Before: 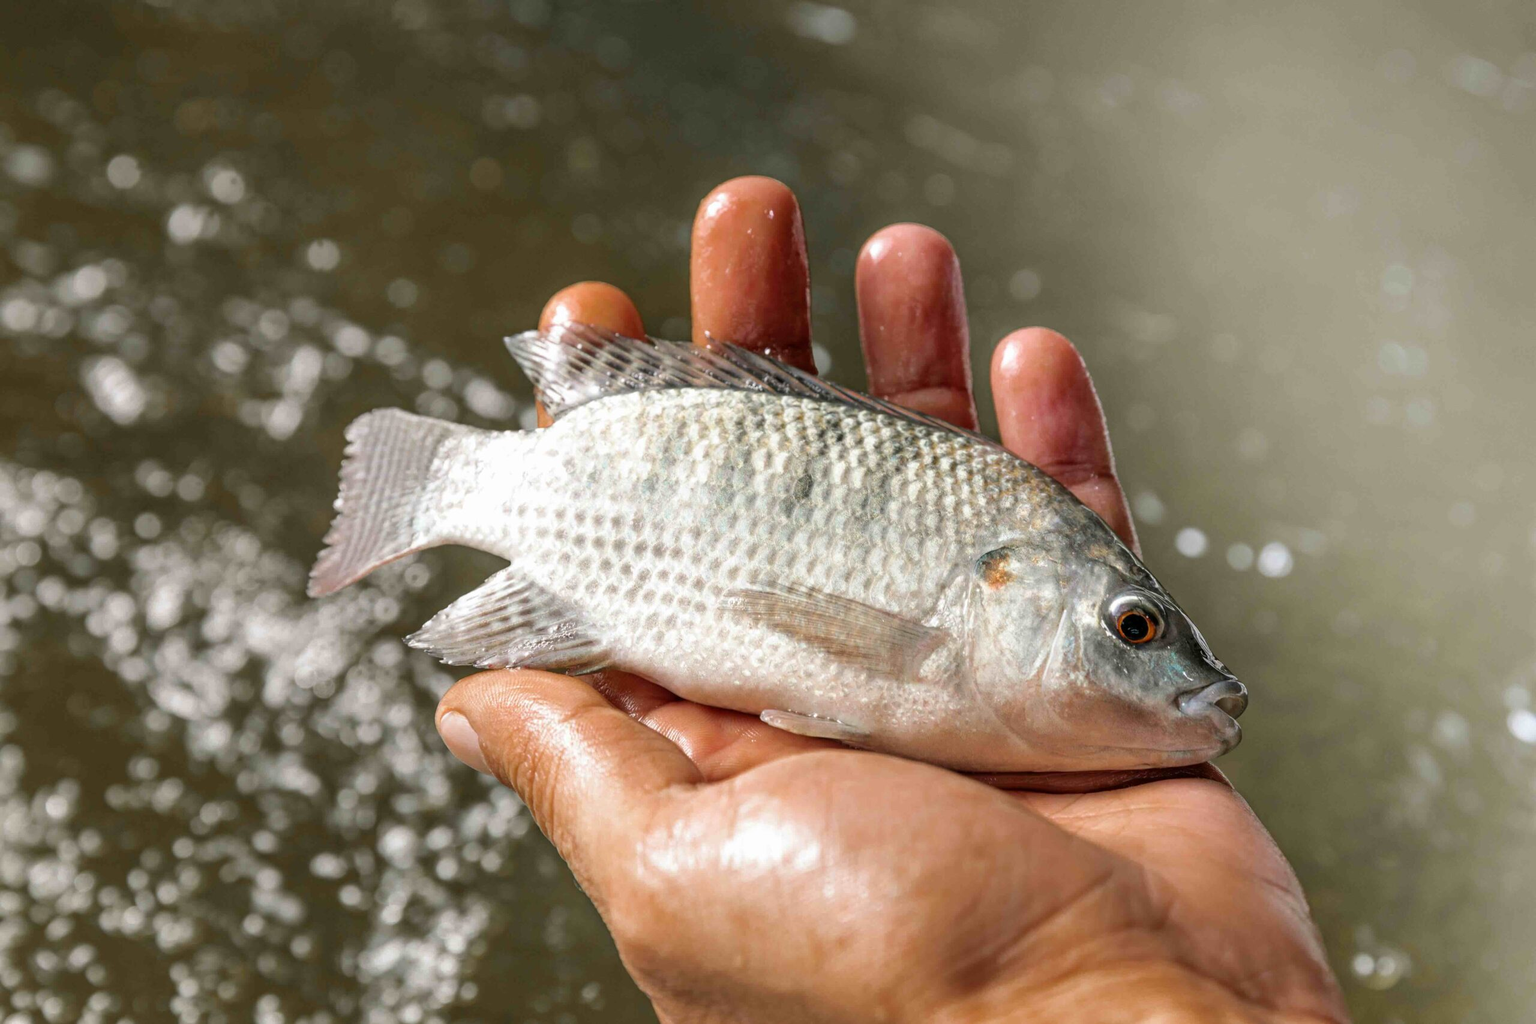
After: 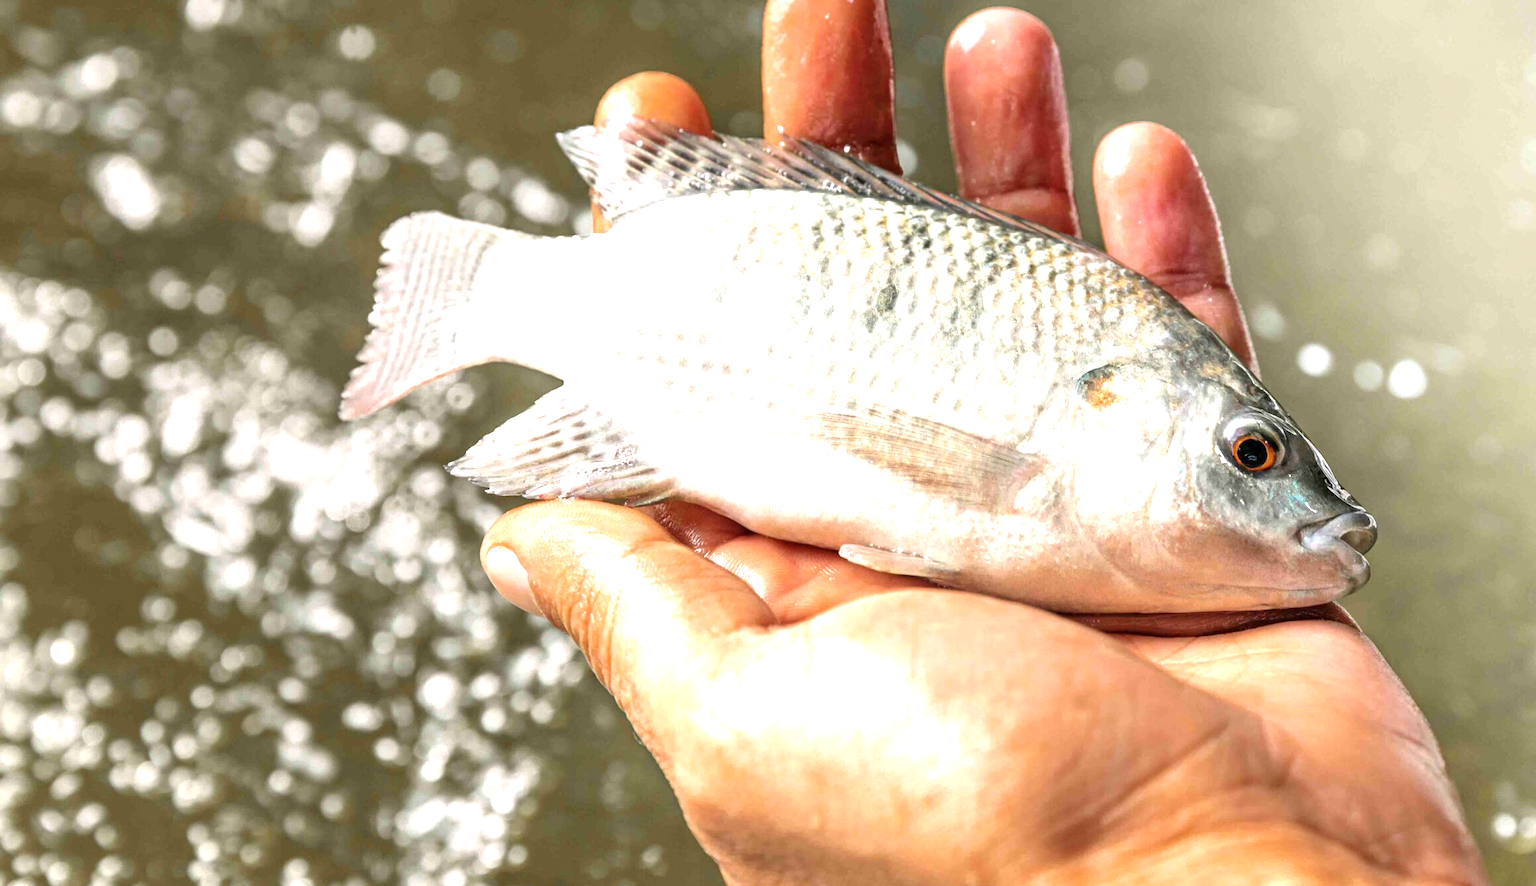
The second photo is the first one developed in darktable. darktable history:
exposure: black level correction 0, exposure 1.2 EV, compensate highlight preservation false
crop: top 21.2%, right 9.341%, bottom 0.31%
